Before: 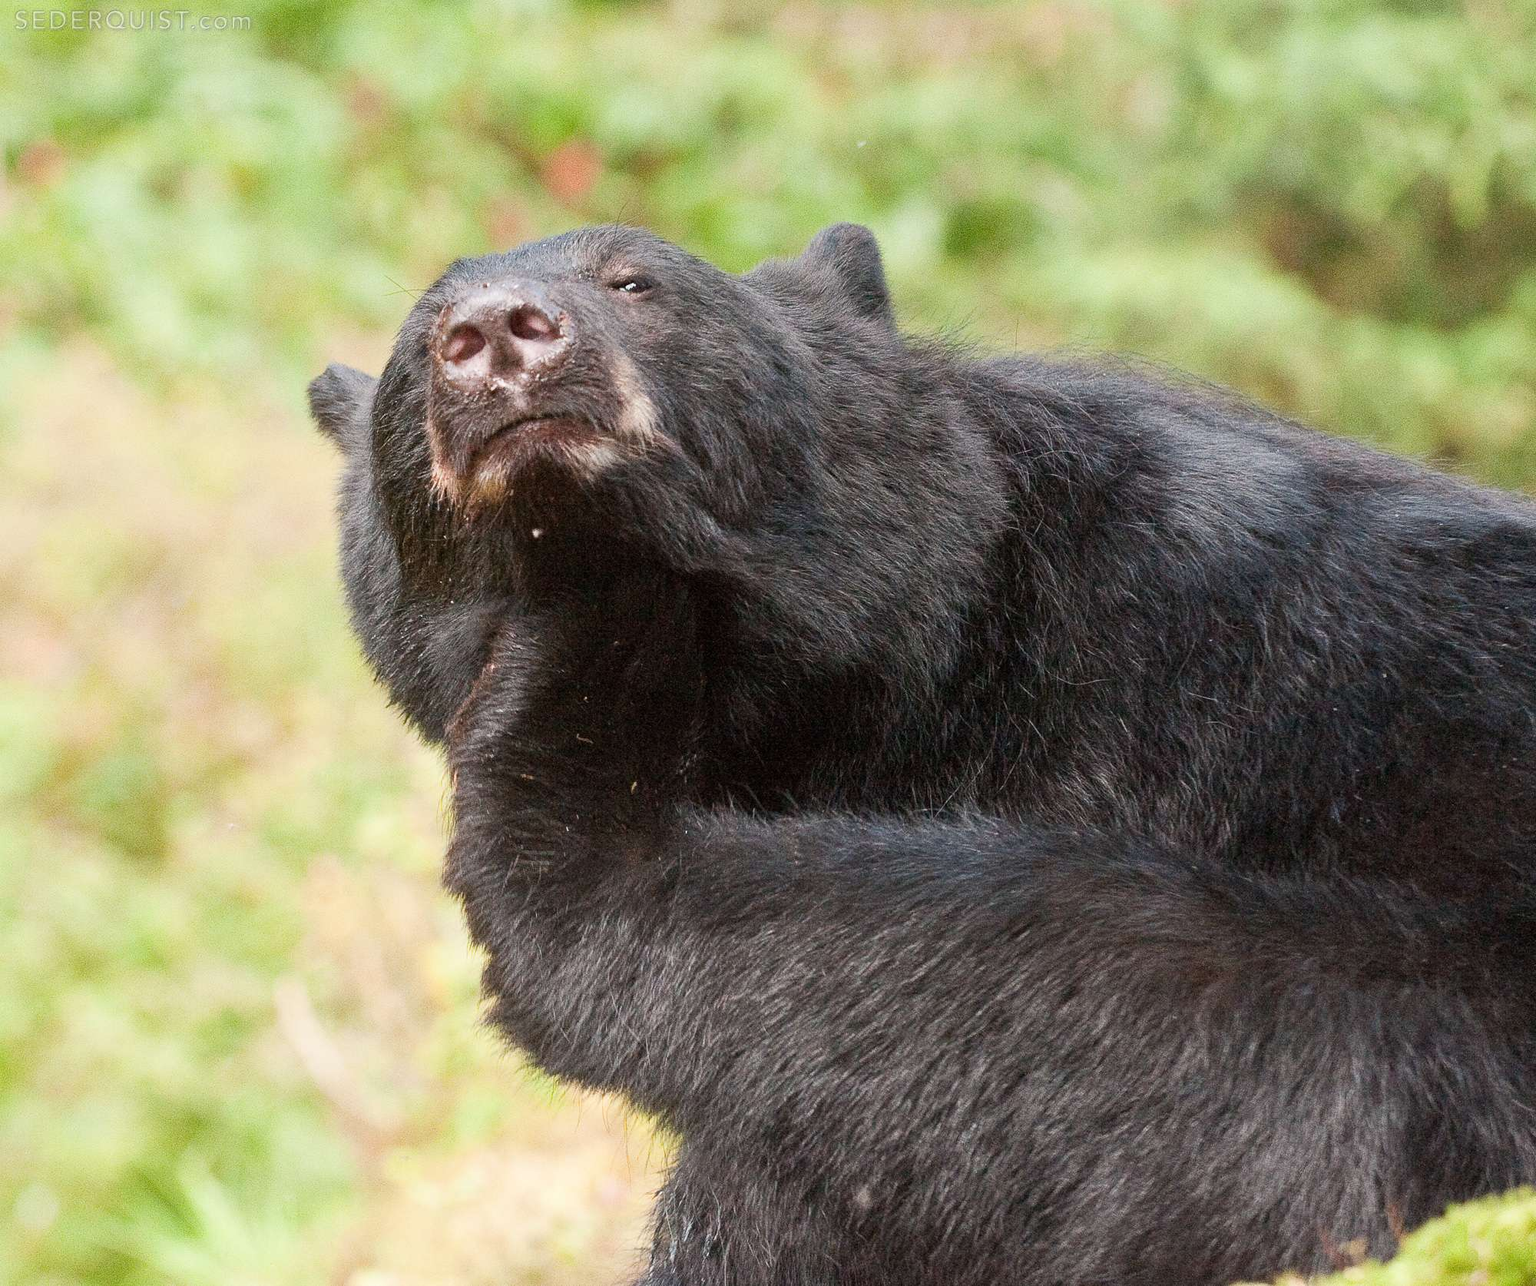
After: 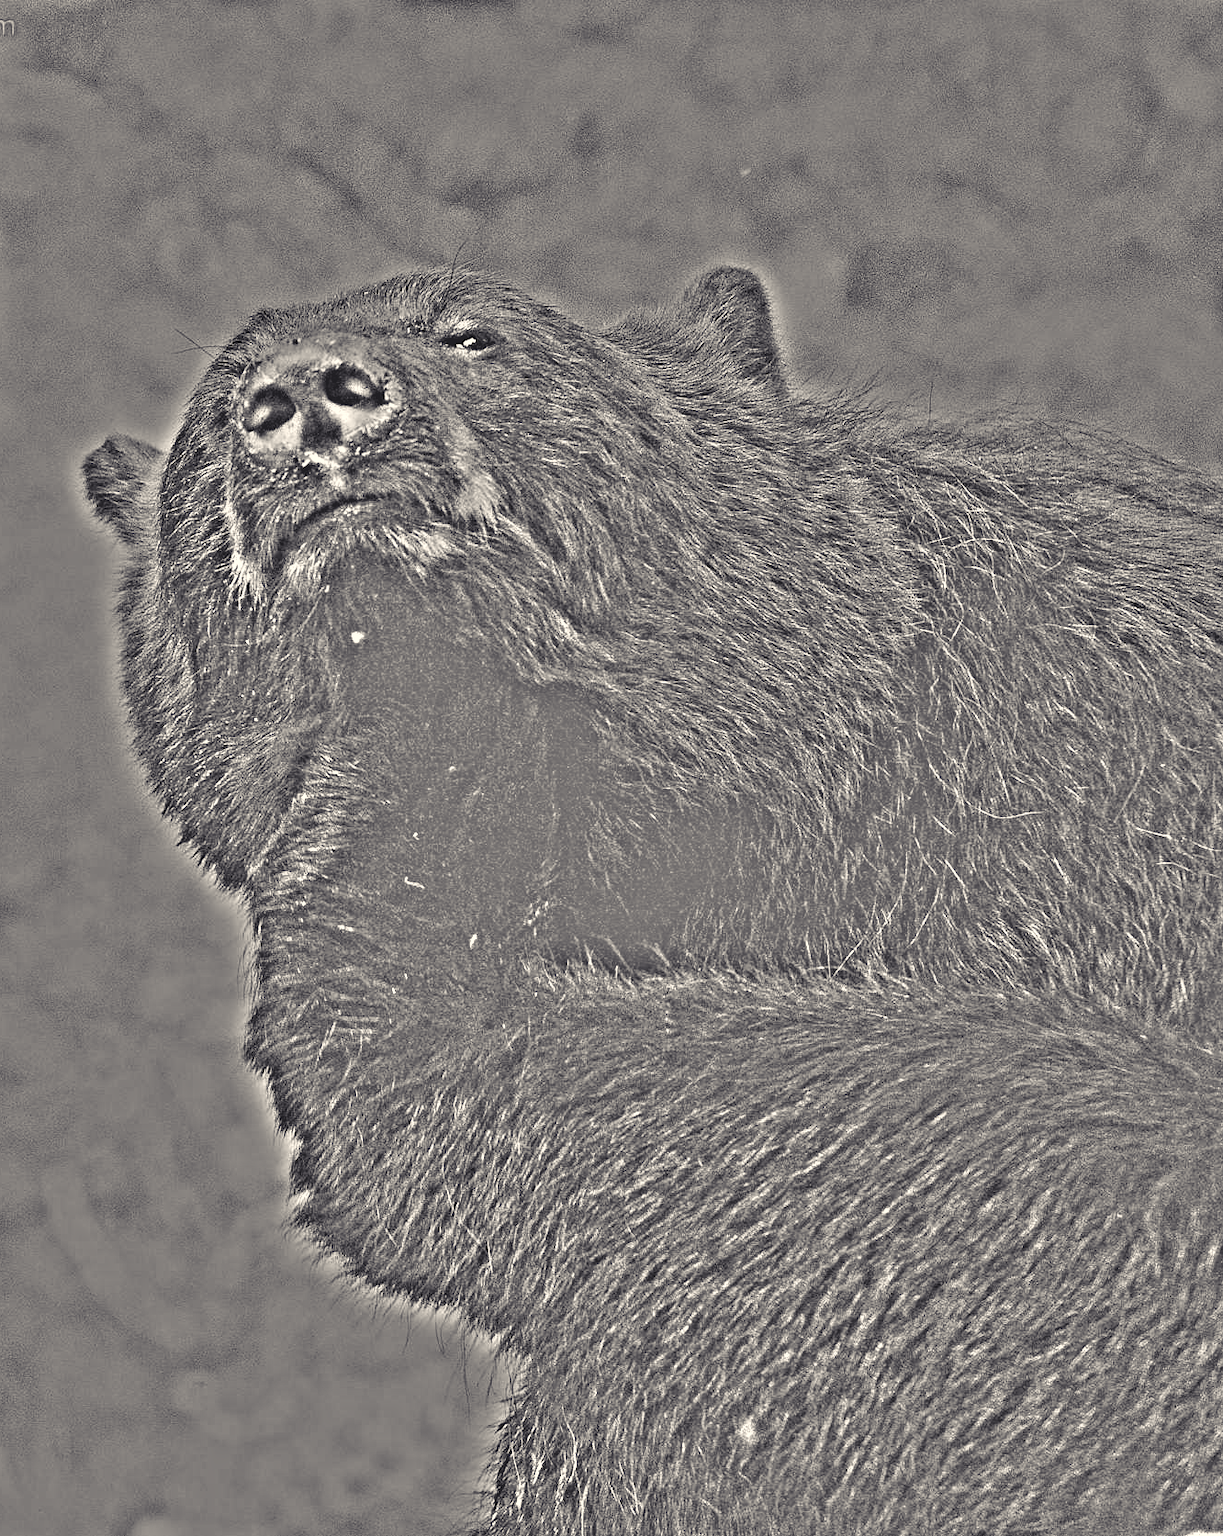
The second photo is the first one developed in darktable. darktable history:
color balance rgb: shadows lift › chroma 3%, shadows lift › hue 280.8°, power › hue 330°, highlights gain › chroma 3%, highlights gain › hue 75.6°, global offset › luminance 1.5%, perceptual saturation grading › global saturation 20%, perceptual saturation grading › highlights -25%, perceptual saturation grading › shadows 50%, global vibrance 30%
crop and rotate: left 15.546%, right 17.787%
highpass: on, module defaults
